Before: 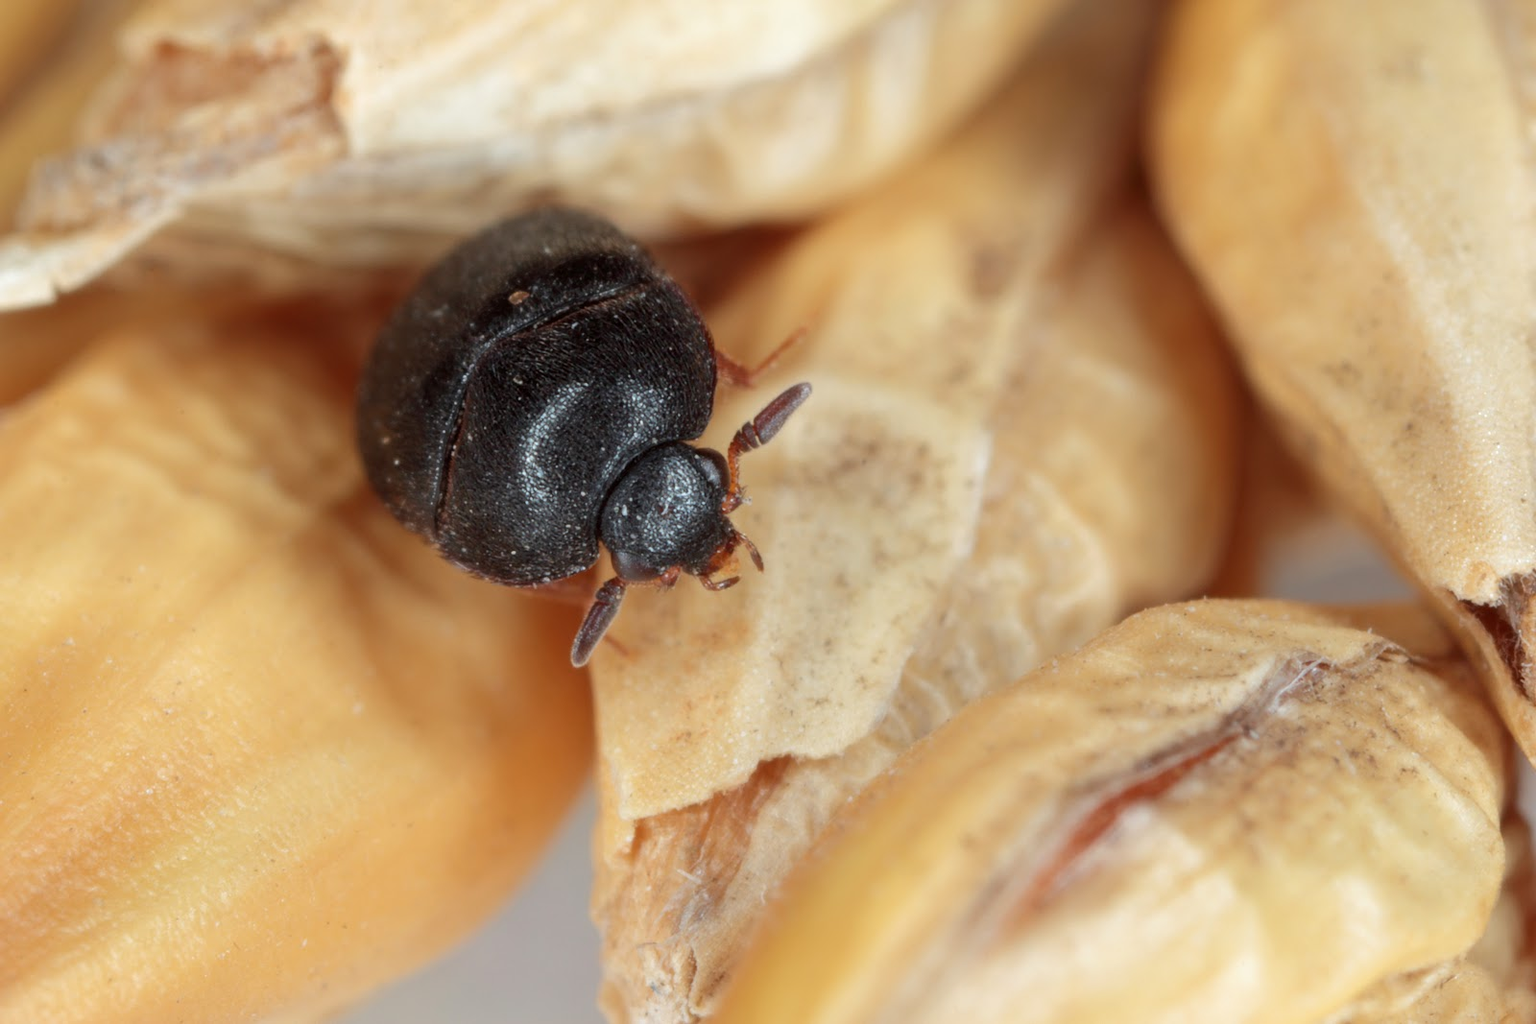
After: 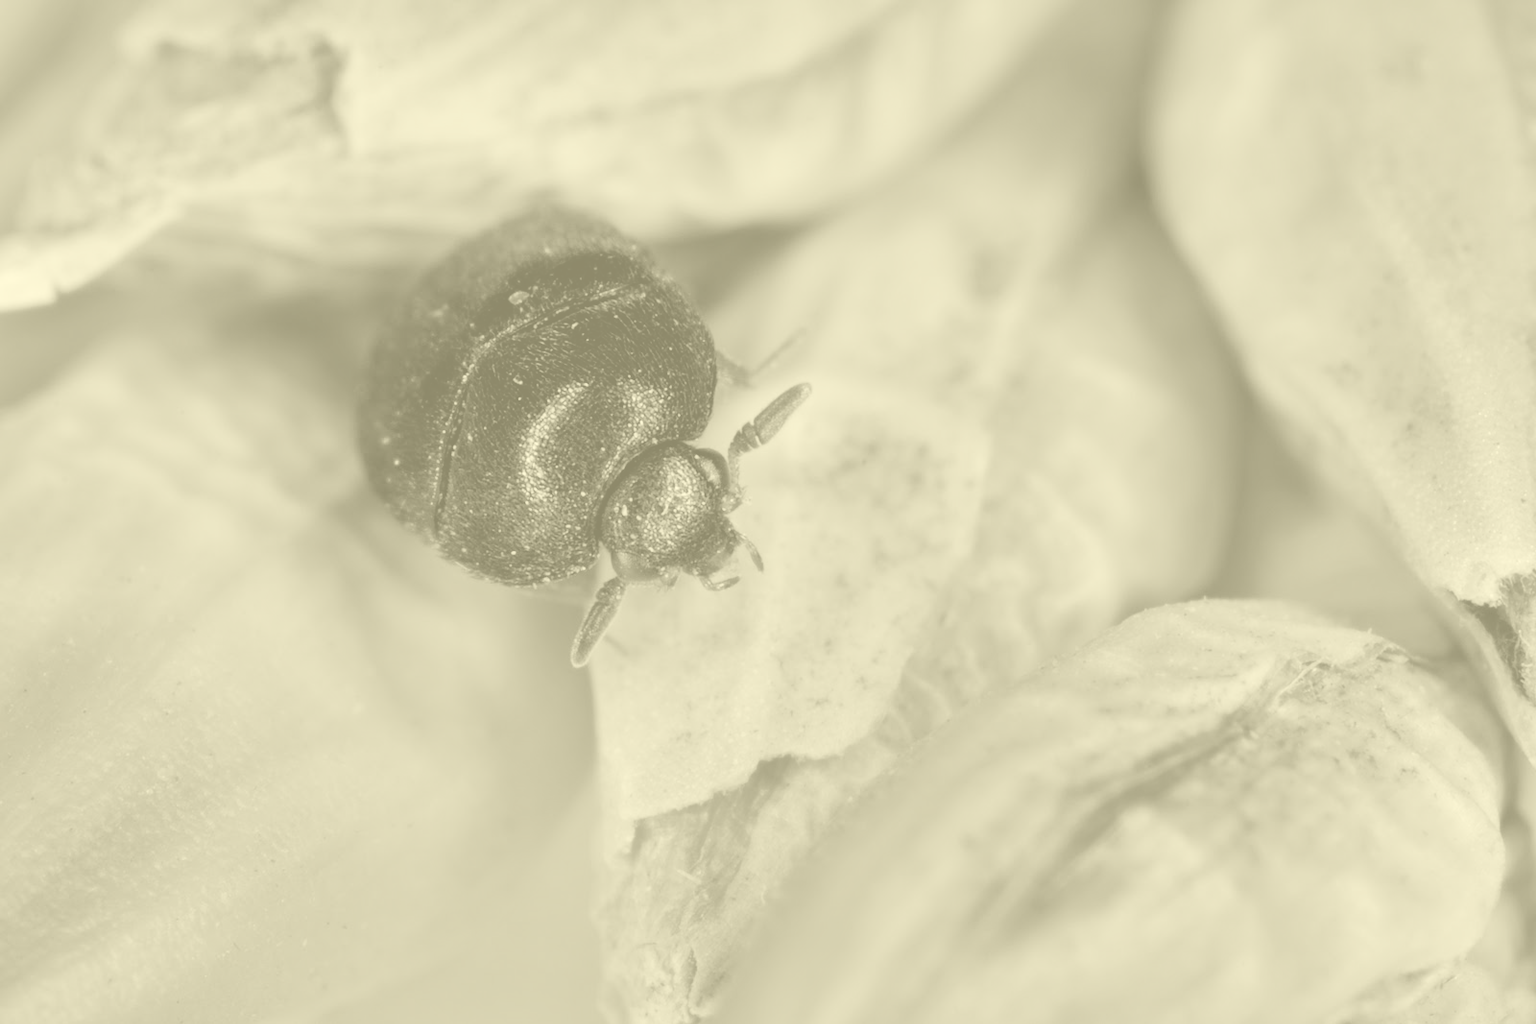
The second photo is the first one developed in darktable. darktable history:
filmic rgb: black relative exposure -7.65 EV, white relative exposure 4.56 EV, hardness 3.61, contrast 1.05
shadows and highlights: shadows 20.91, highlights -82.73, soften with gaussian
color correction: highlights b* 3
colorize: hue 43.2°, saturation 40%, version 1
